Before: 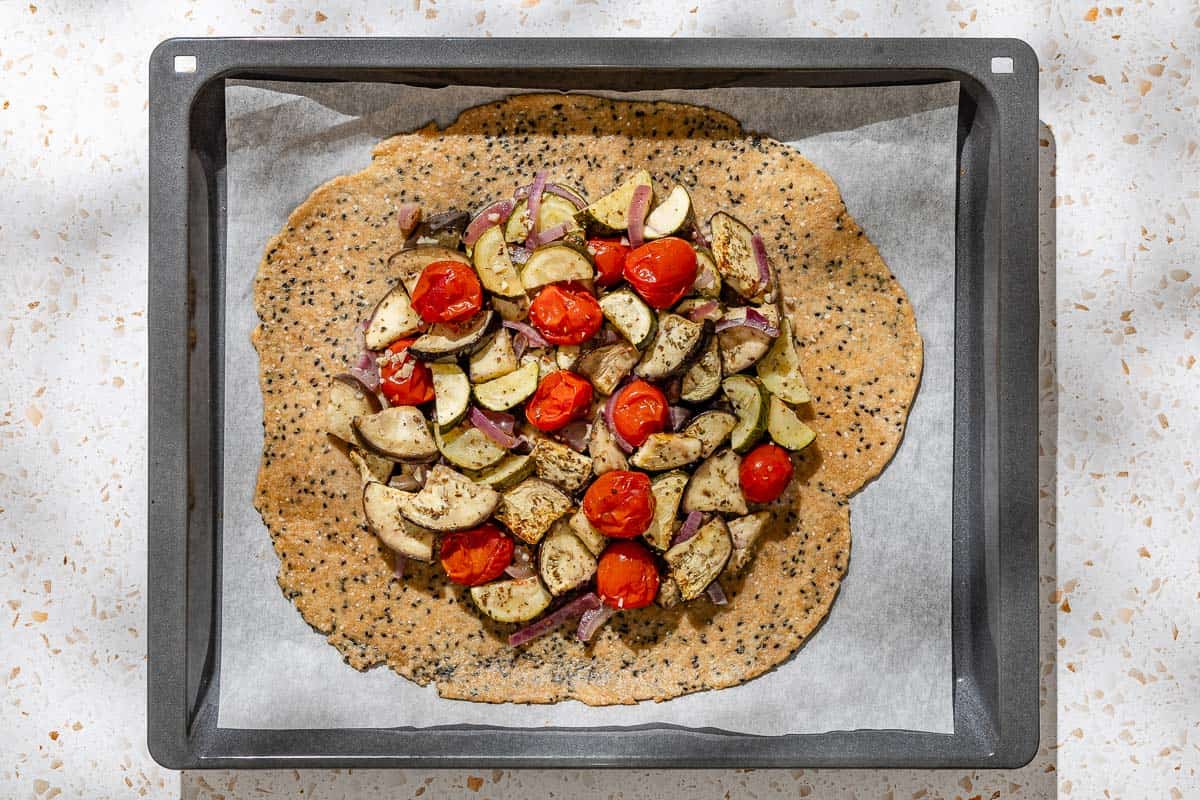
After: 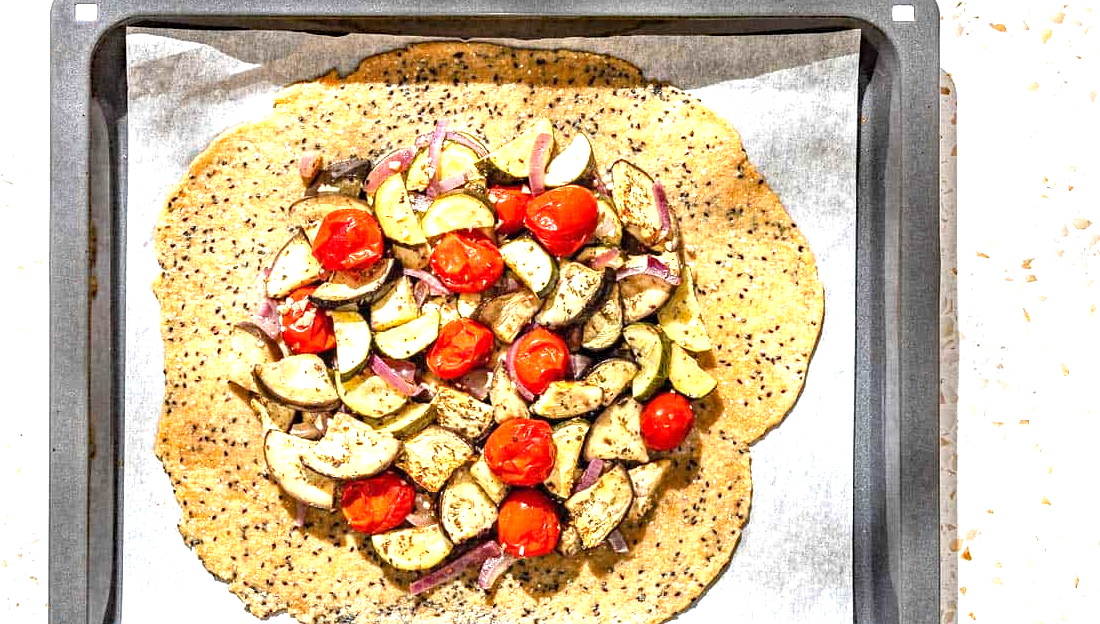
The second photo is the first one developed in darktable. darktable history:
haze removal: compatibility mode true, adaptive false
exposure: black level correction 0, exposure 1.373 EV, compensate highlight preservation false
crop: left 8.298%, top 6.588%, bottom 15.32%
